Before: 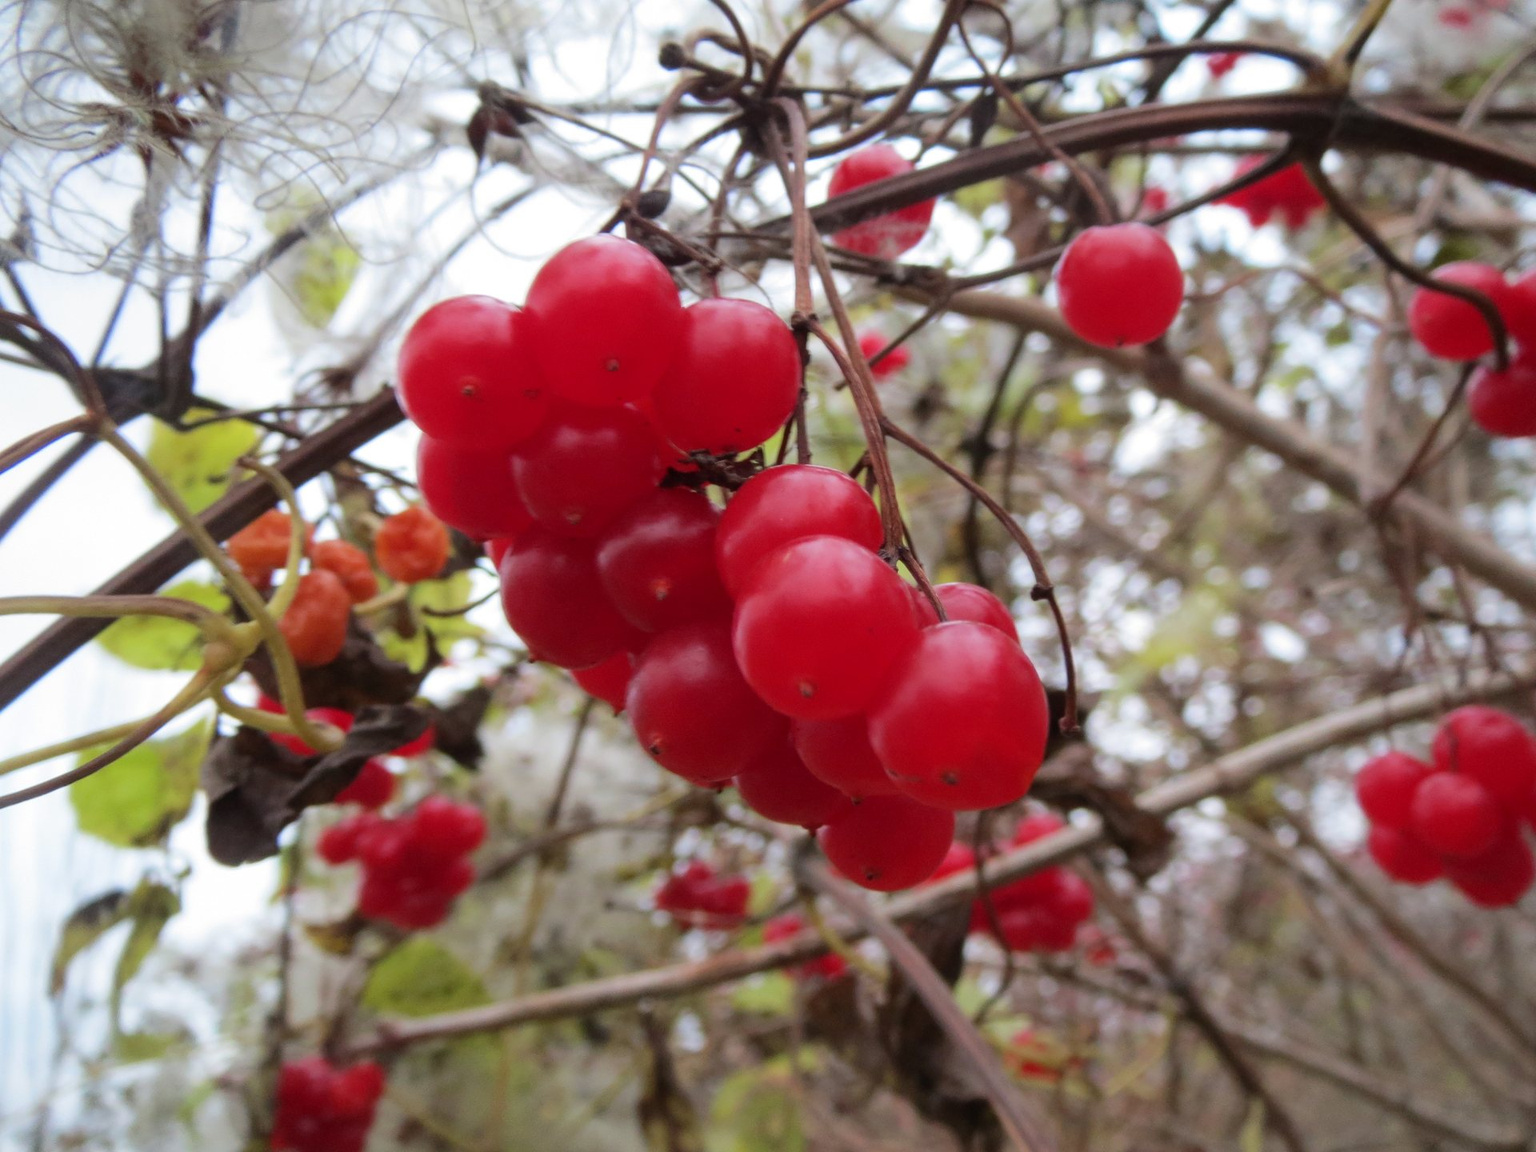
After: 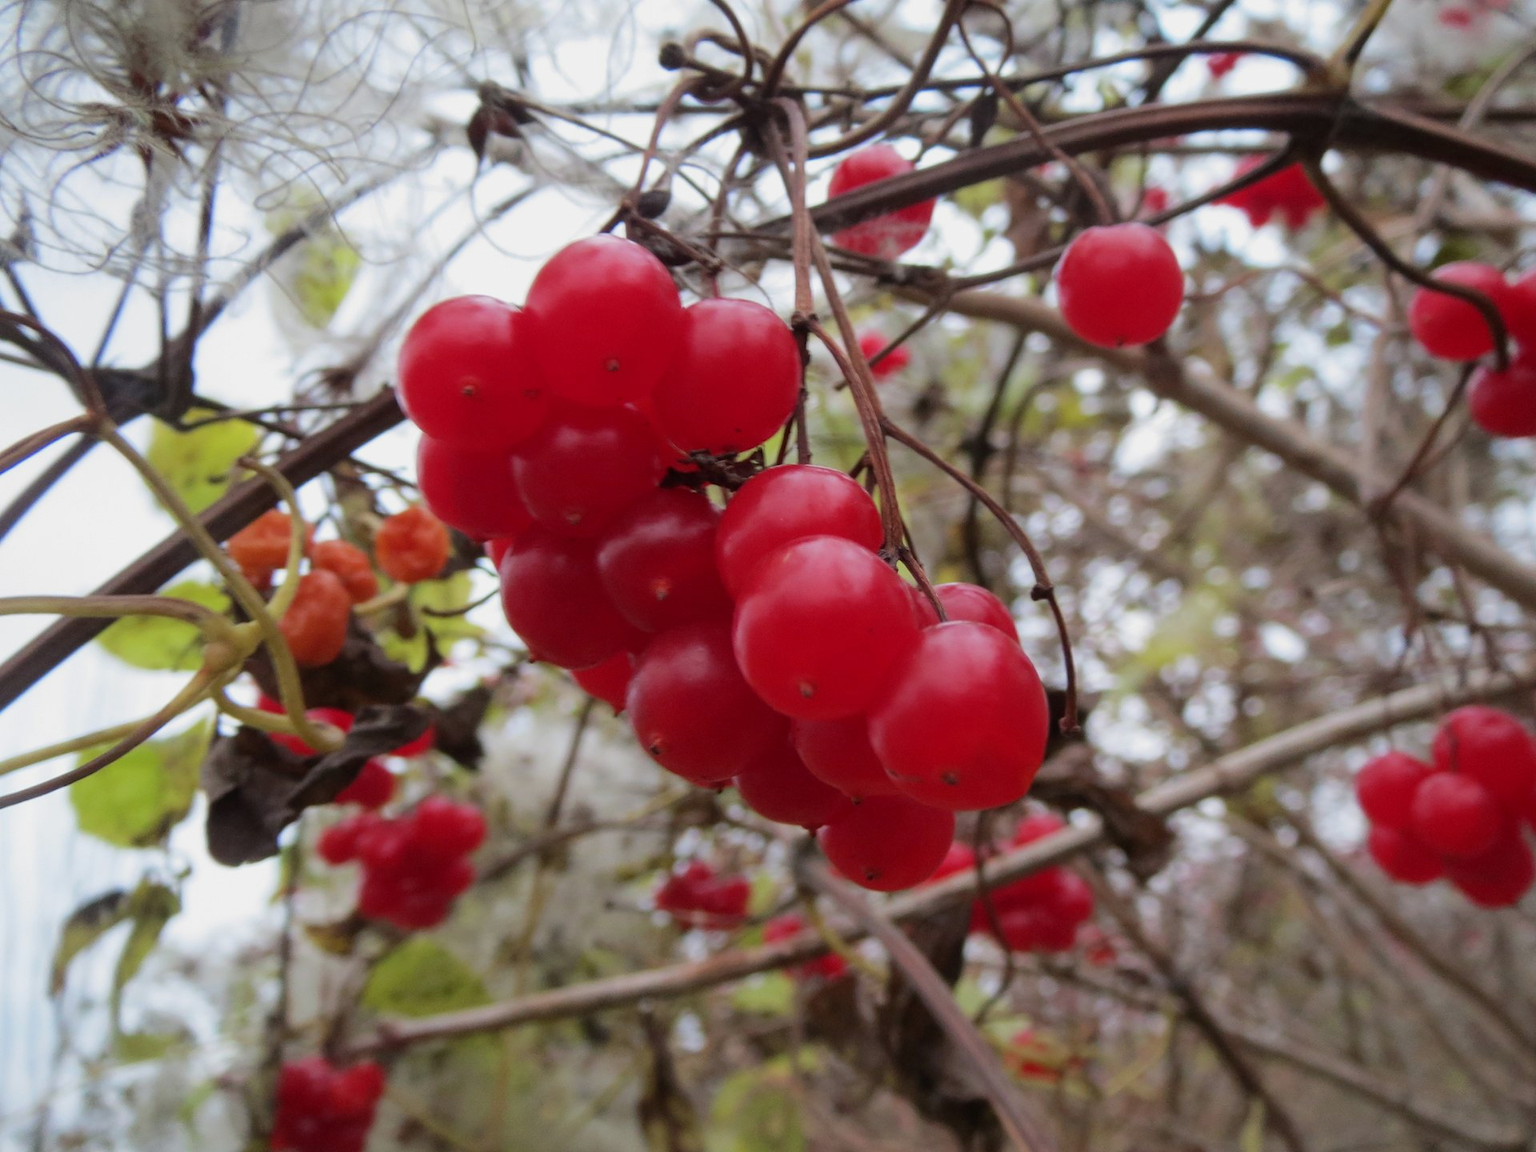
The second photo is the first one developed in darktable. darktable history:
exposure: exposure -0.206 EV, compensate highlight preservation false
